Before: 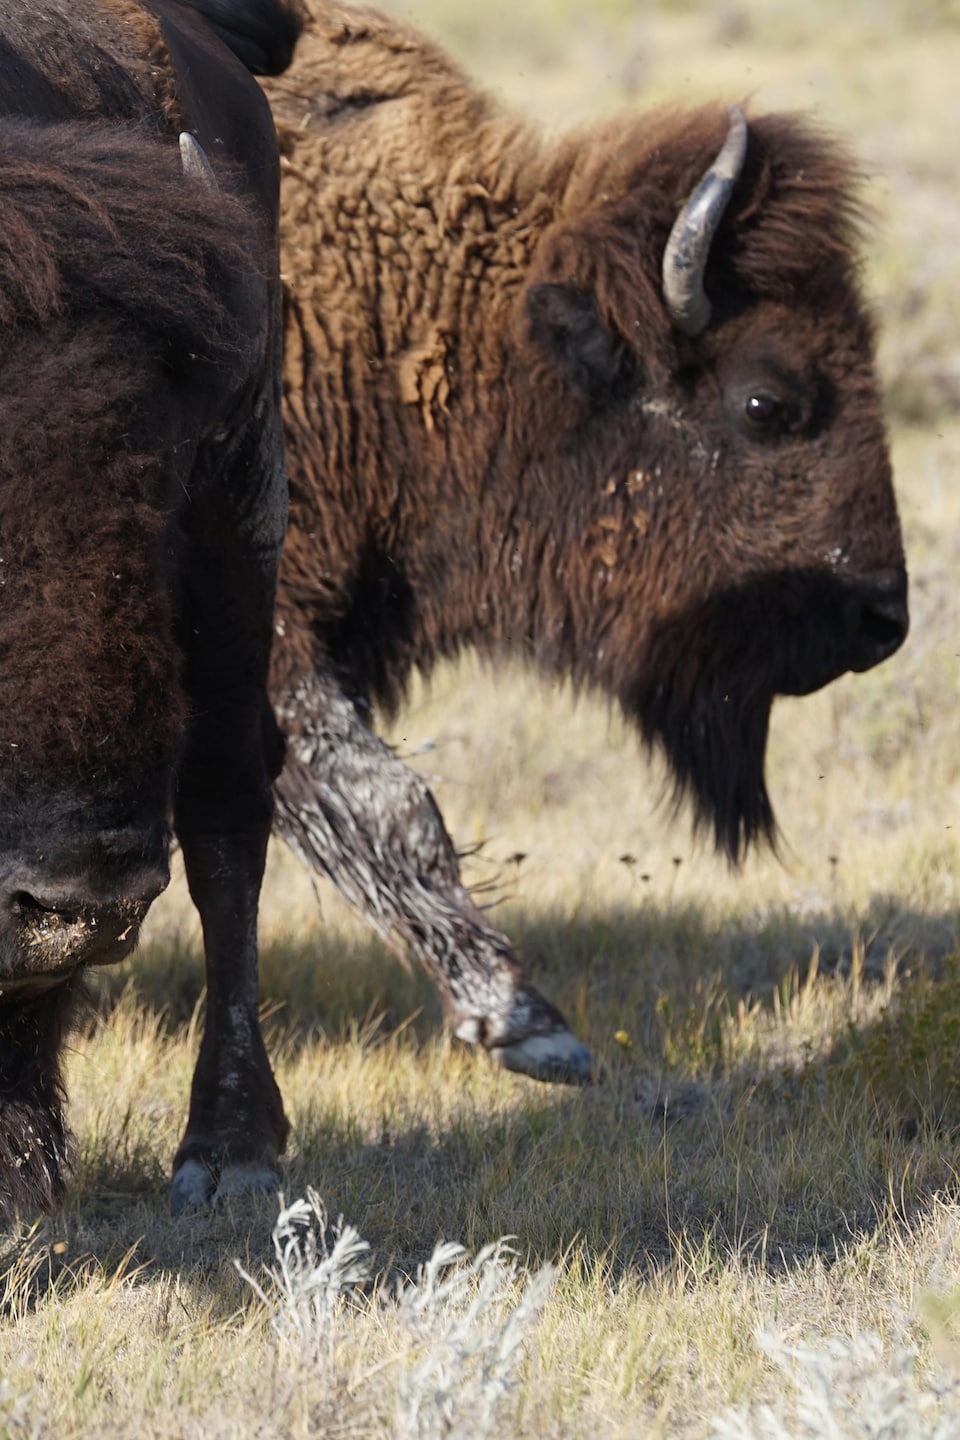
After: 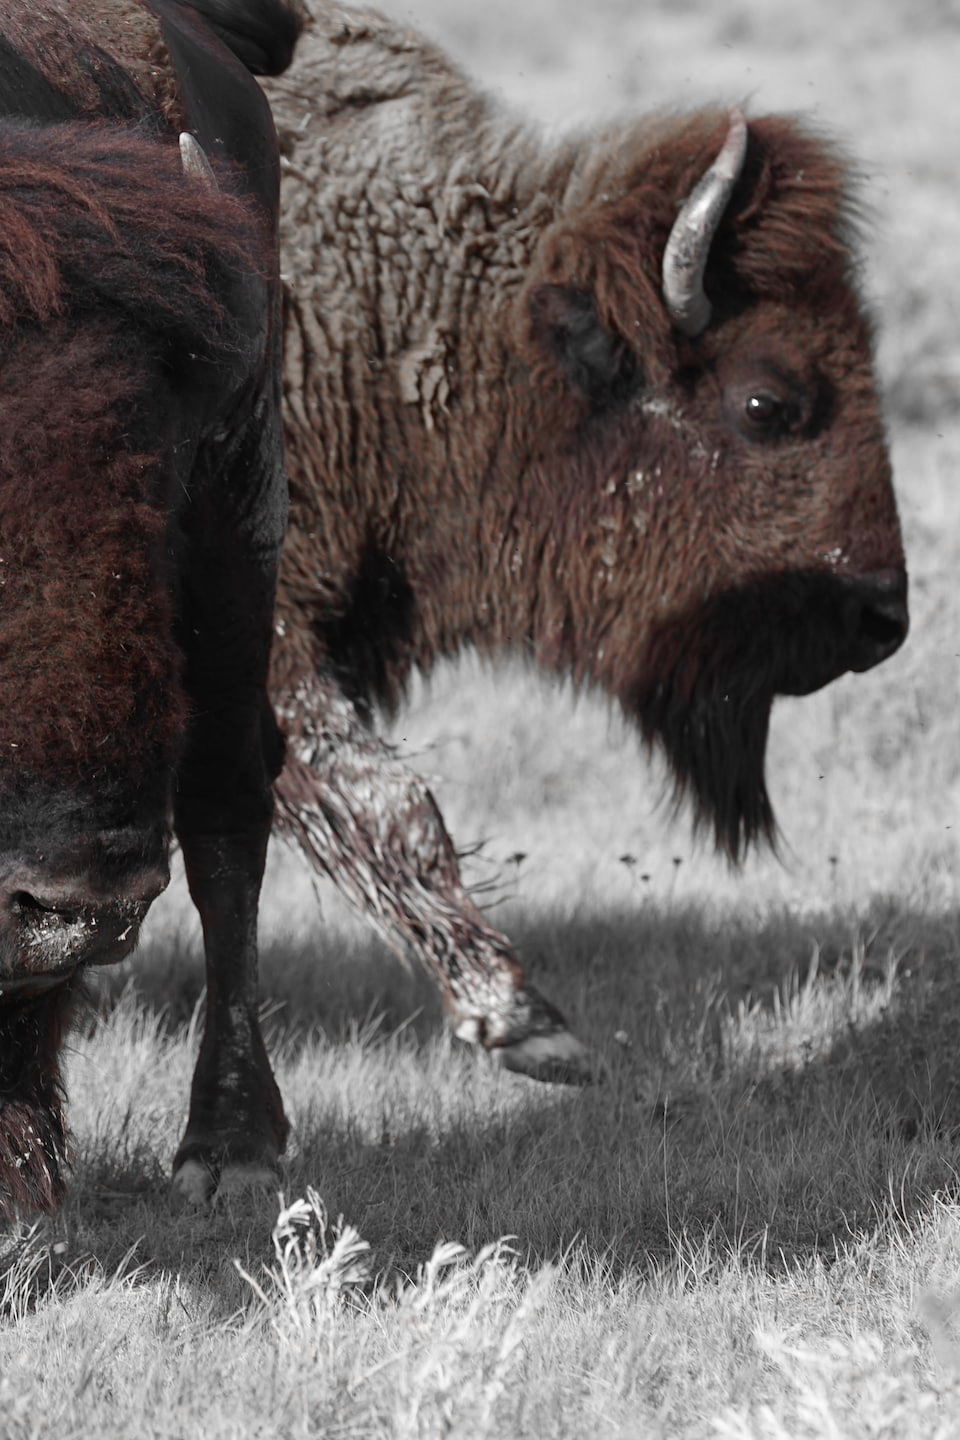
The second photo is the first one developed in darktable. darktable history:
exposure: exposure 0.124 EV, compensate highlight preservation false
color zones: curves: ch0 [(0, 0.352) (0.143, 0.407) (0.286, 0.386) (0.429, 0.431) (0.571, 0.829) (0.714, 0.853) (0.857, 0.833) (1, 0.352)]; ch1 [(0, 0.604) (0.072, 0.726) (0.096, 0.608) (0.205, 0.007) (0.571, -0.006) (0.839, -0.013) (0.857, -0.012) (1, 0.604)]
